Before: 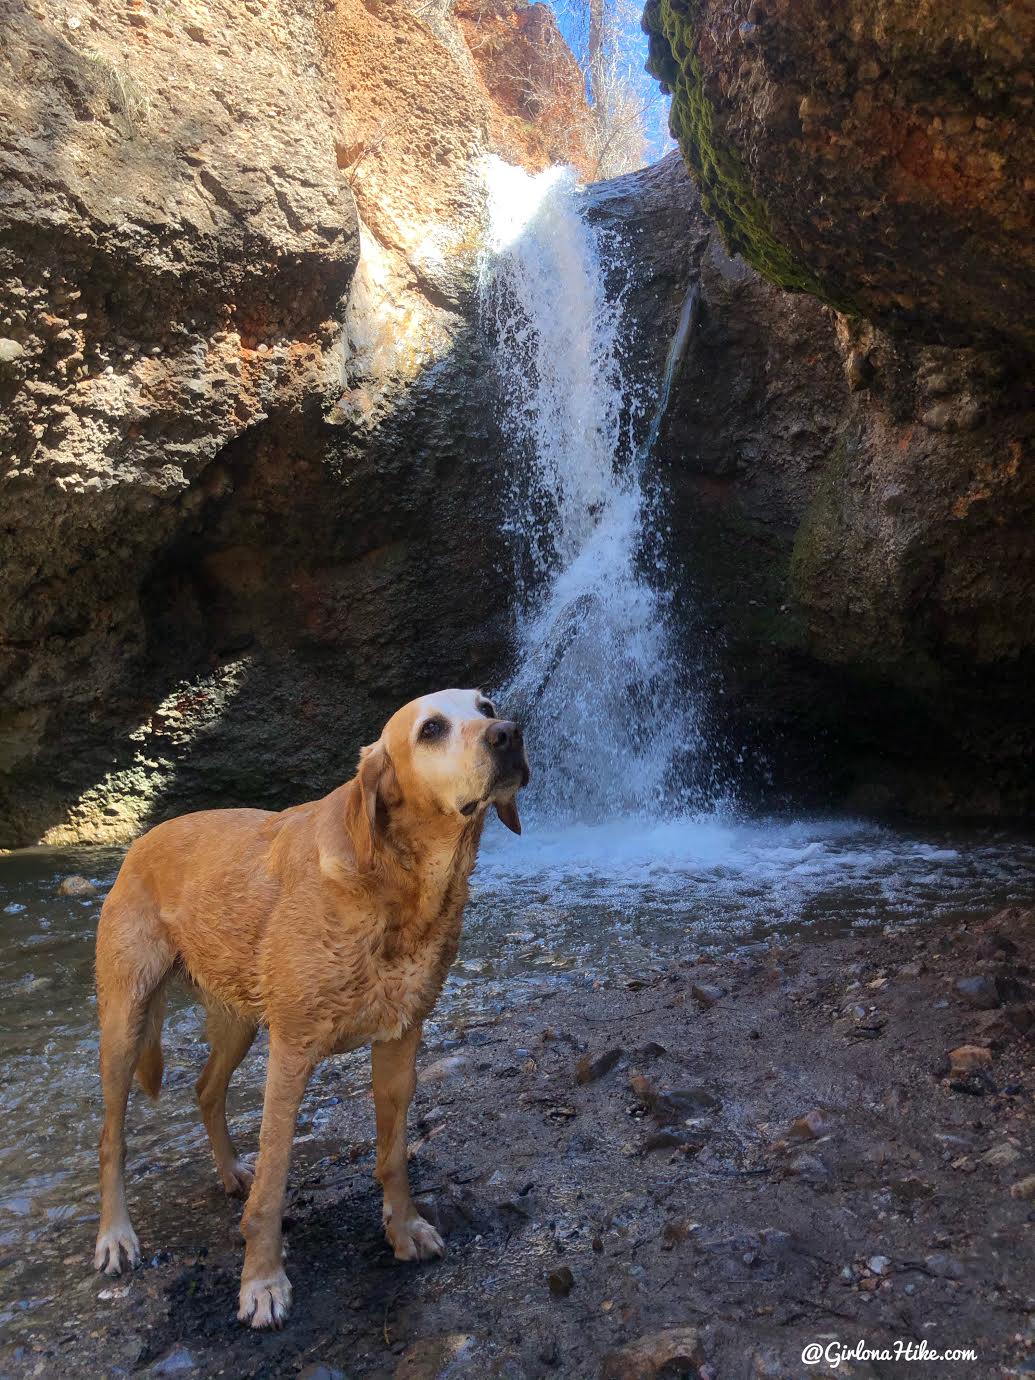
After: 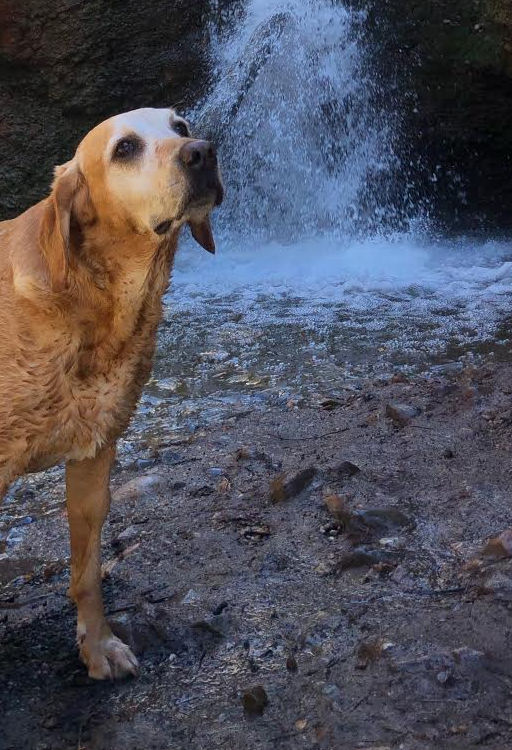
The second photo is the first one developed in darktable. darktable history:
crop: left 29.569%, top 42.142%, right 20.948%, bottom 3.507%
